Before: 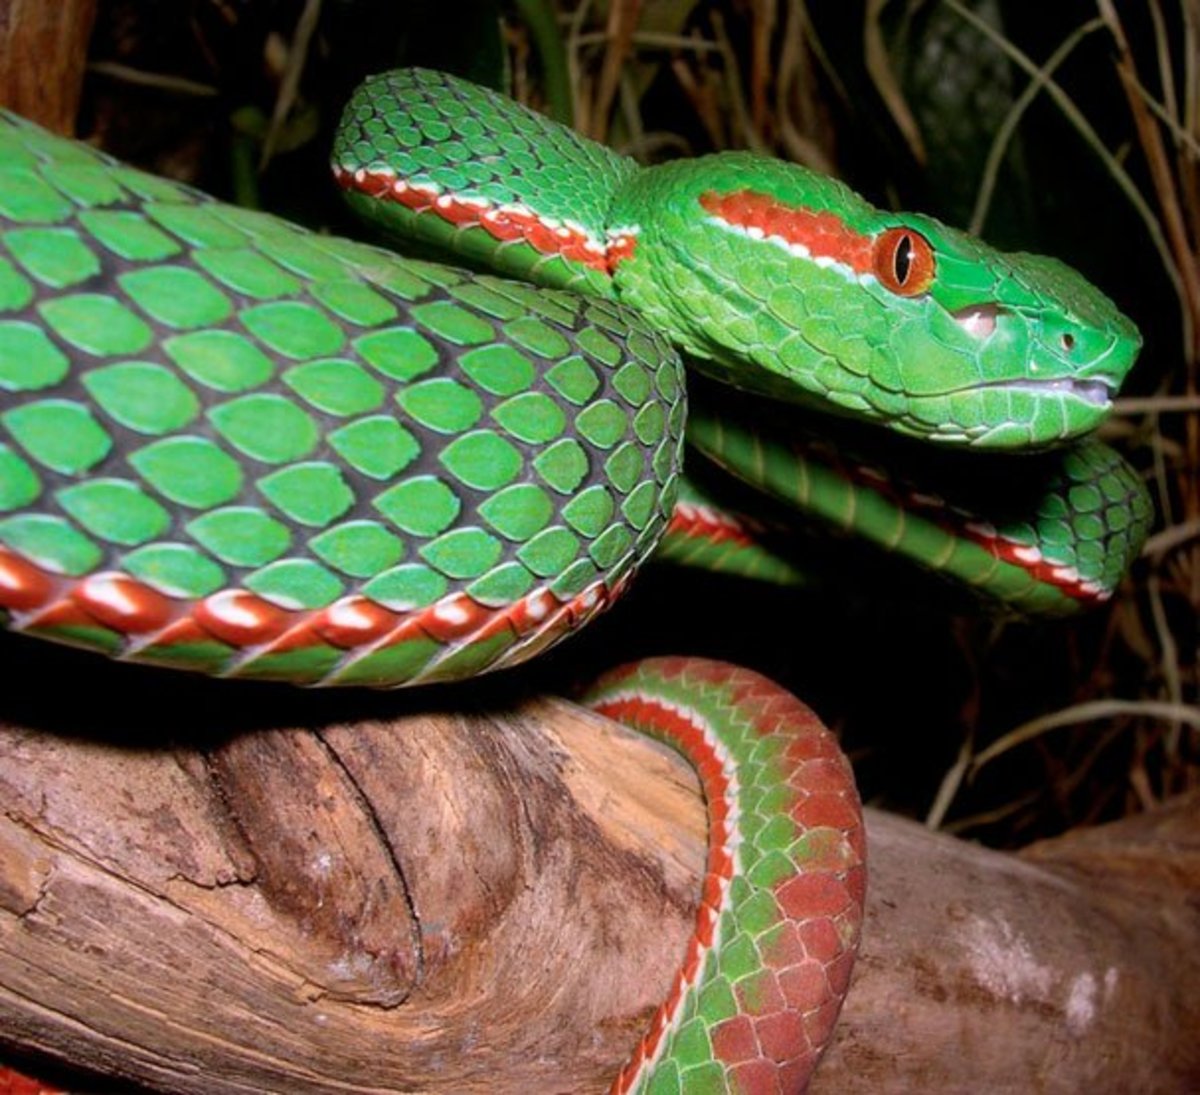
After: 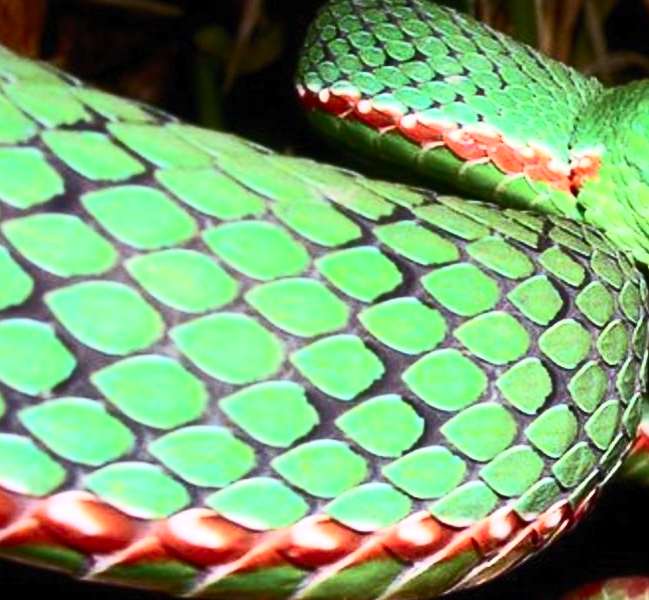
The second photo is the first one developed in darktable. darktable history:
color balance rgb: shadows lift › luminance 0.47%, shadows lift › chroma 6.896%, shadows lift › hue 302.79°, perceptual saturation grading › global saturation 0.174%, global vibrance -1.305%, saturation formula JzAzBz (2021)
crop and rotate: left 3.041%, top 7.394%, right 42.848%, bottom 37.774%
contrast brightness saturation: contrast 0.615, brightness 0.338, saturation 0.148
